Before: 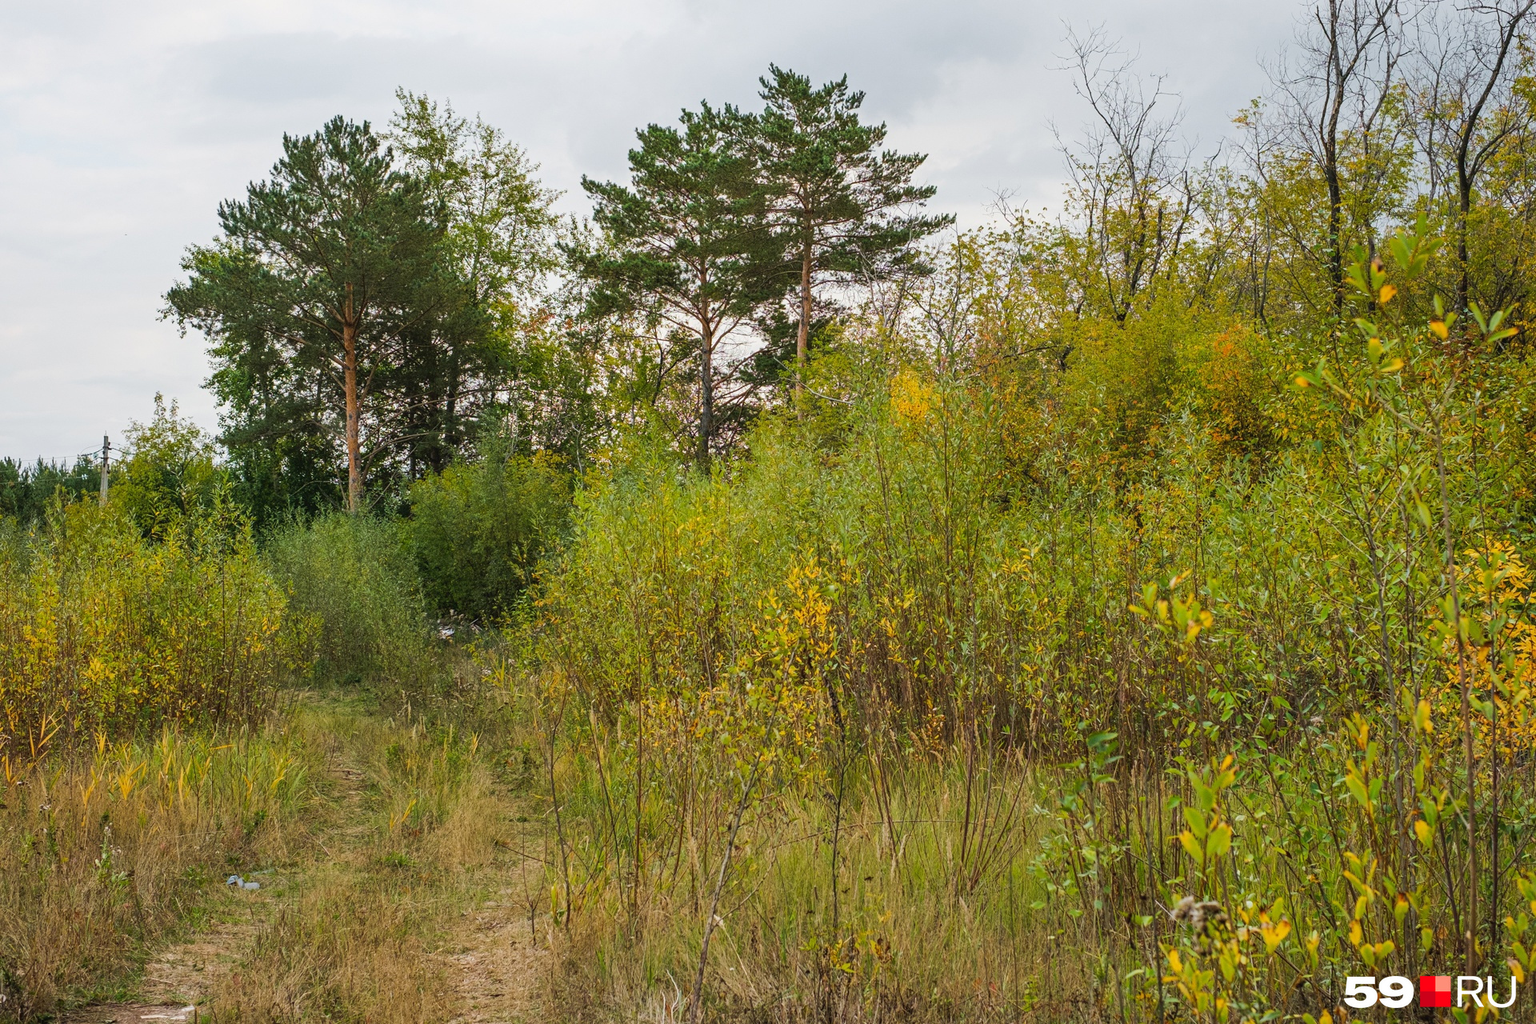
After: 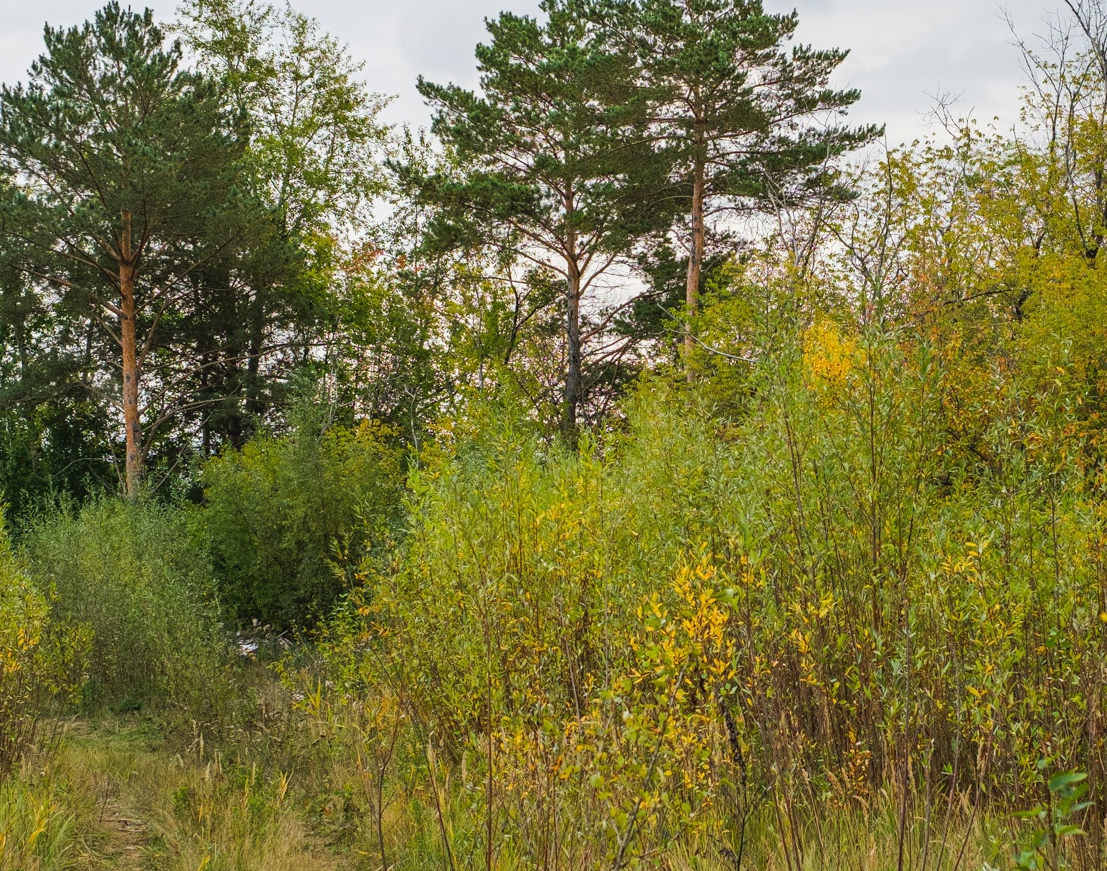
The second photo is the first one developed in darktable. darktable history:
exposure: exposure 0.029 EV, compensate highlight preservation false
crop: left 16.192%, top 11.246%, right 26.129%, bottom 20.685%
